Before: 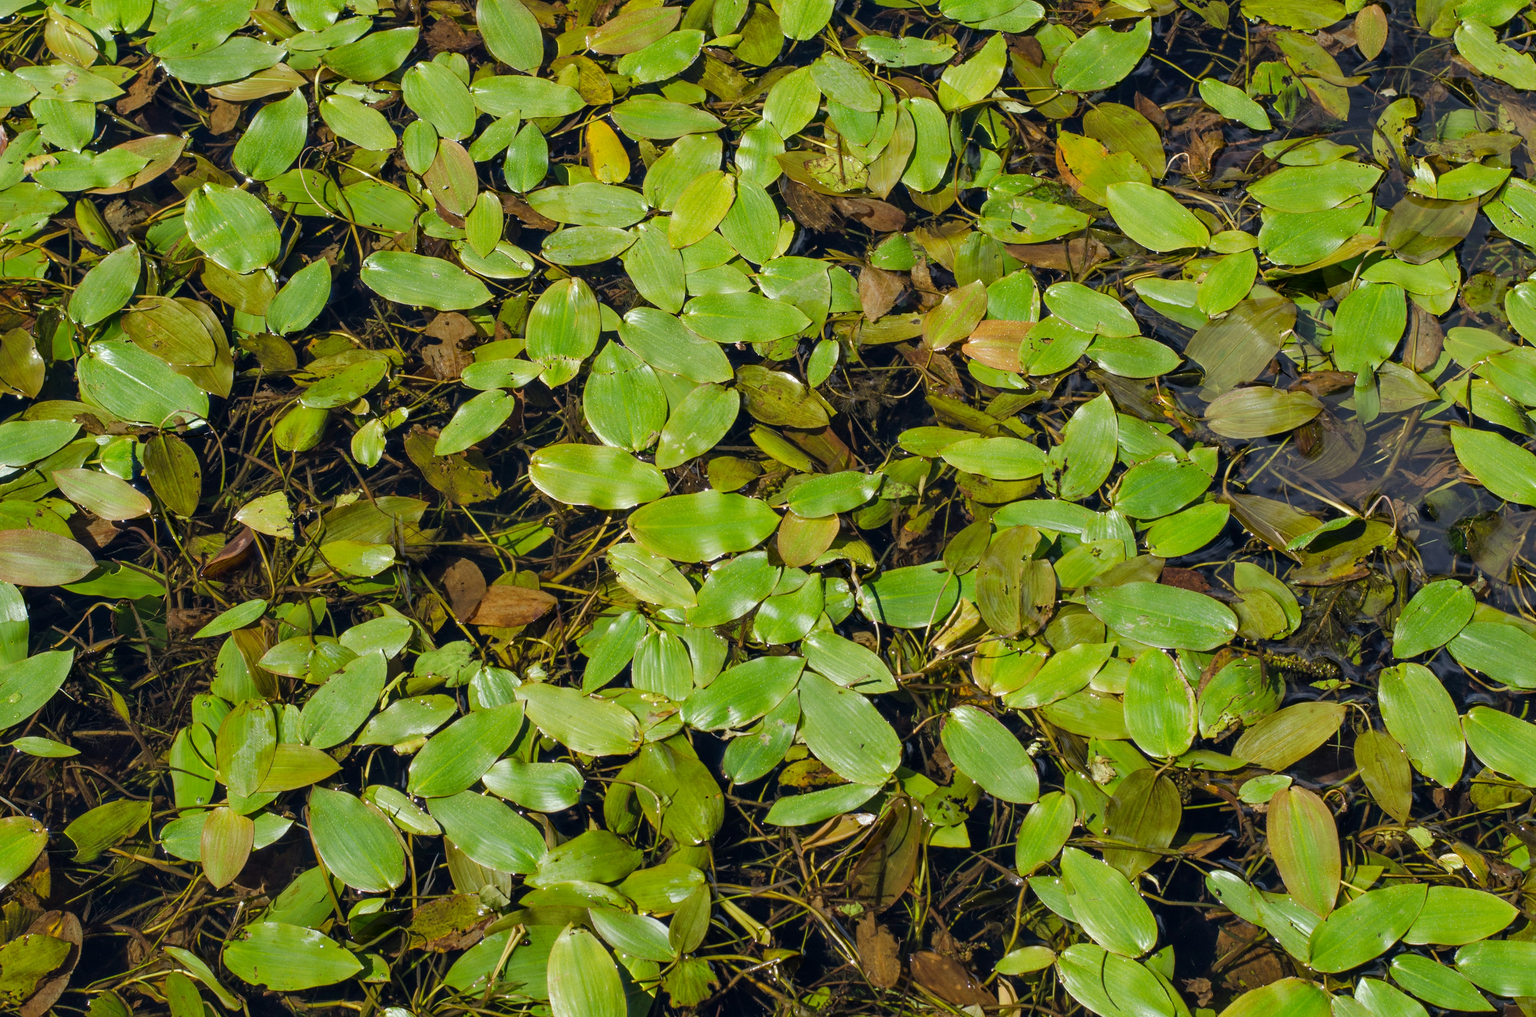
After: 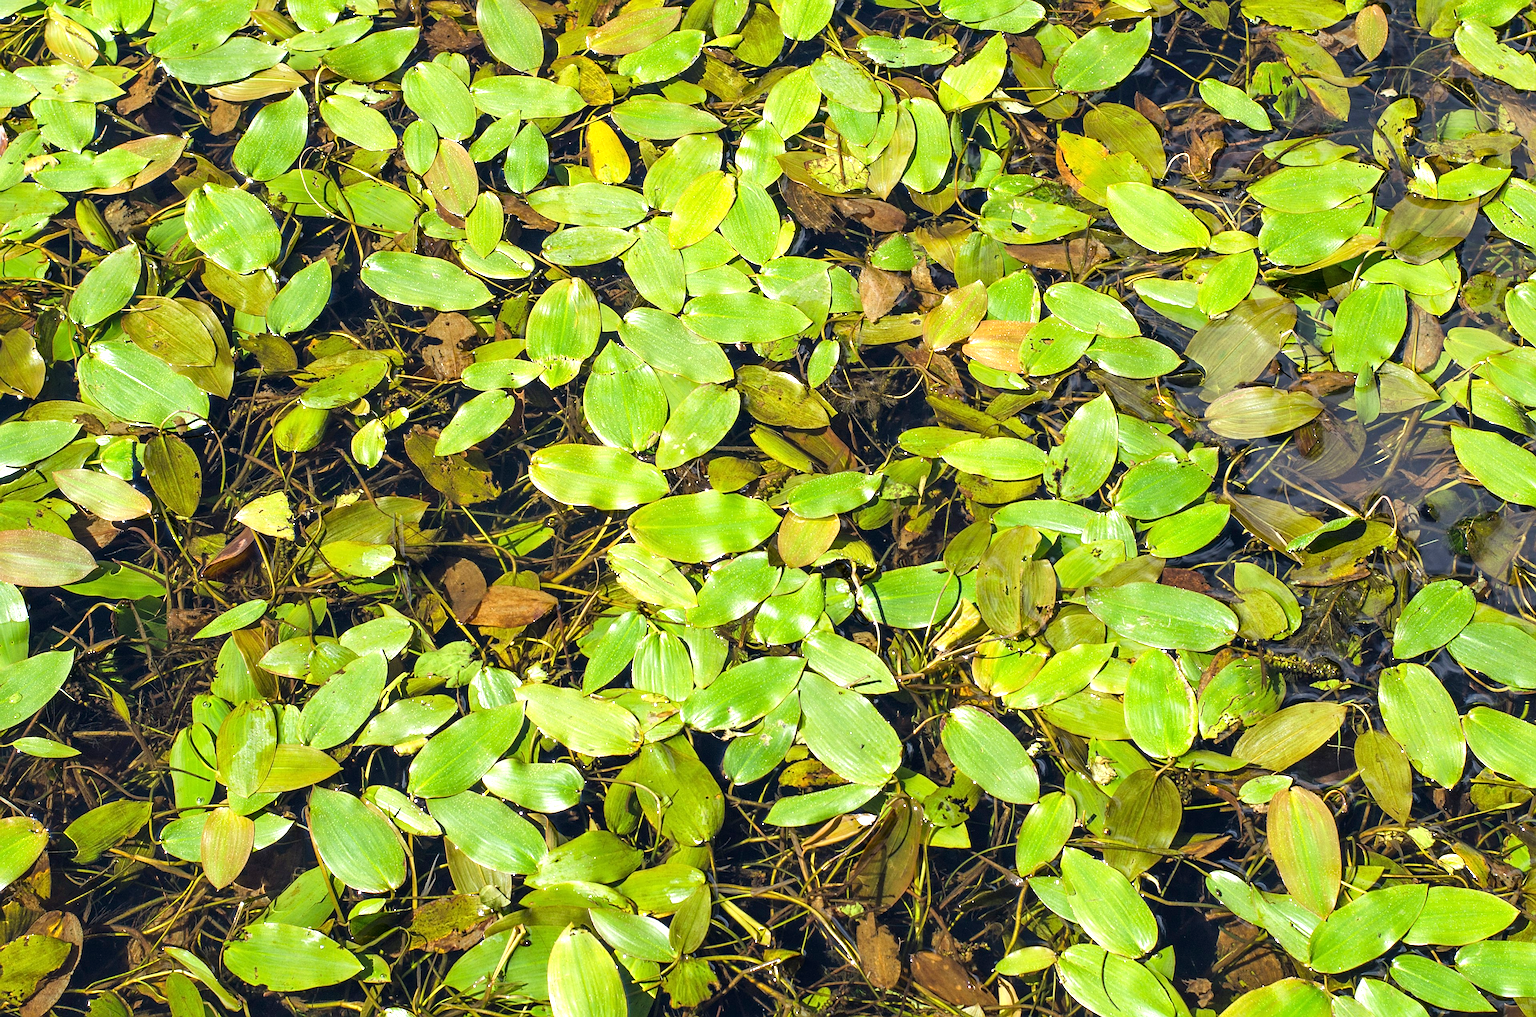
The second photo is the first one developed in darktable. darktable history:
sharpen: amount 0.55
exposure: black level correction 0, exposure 1 EV, compensate exposure bias true, compensate highlight preservation false
